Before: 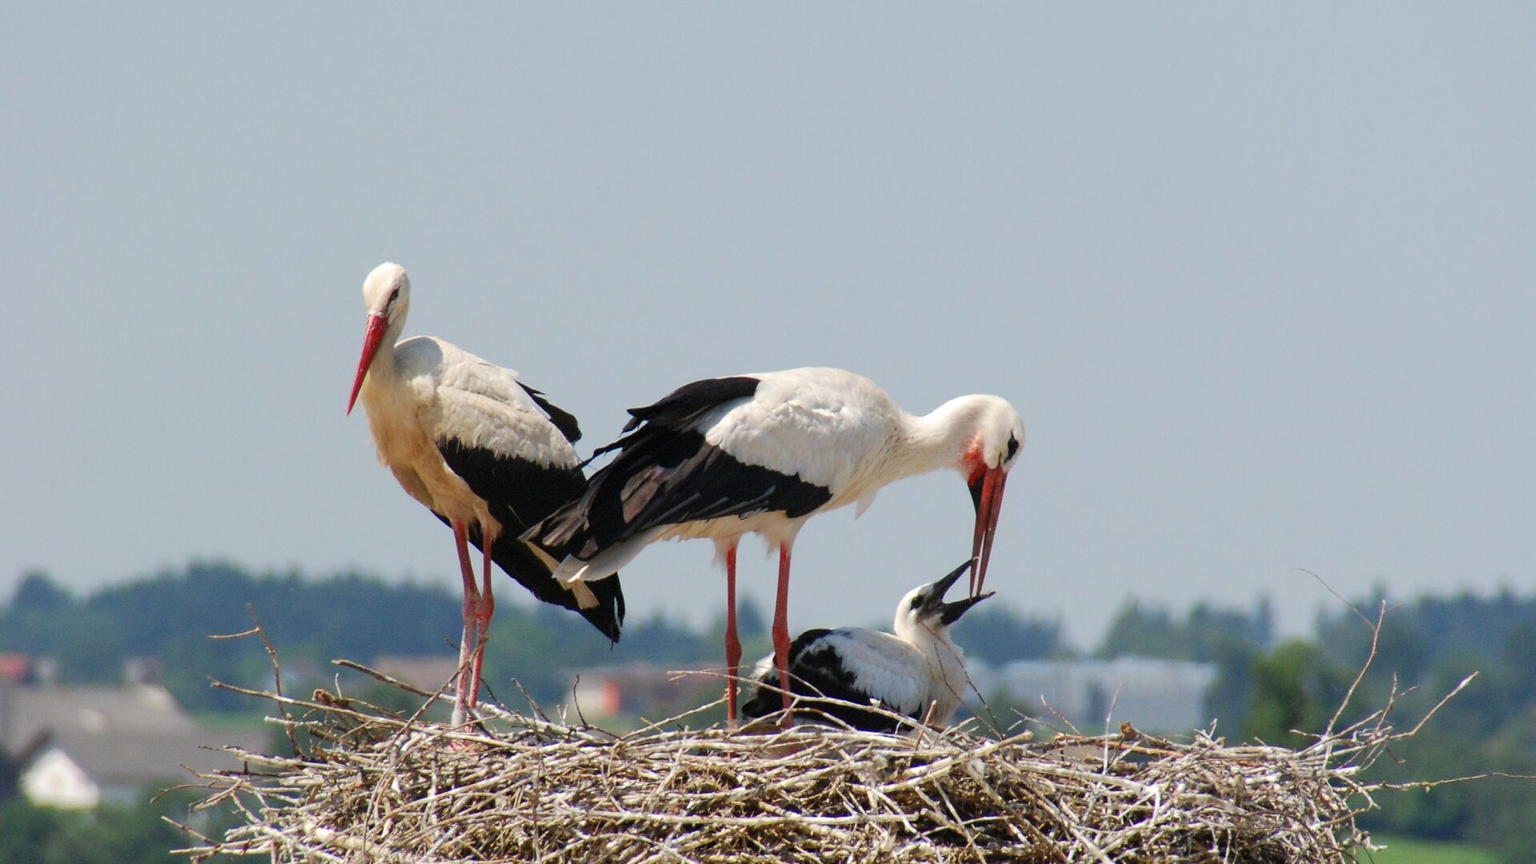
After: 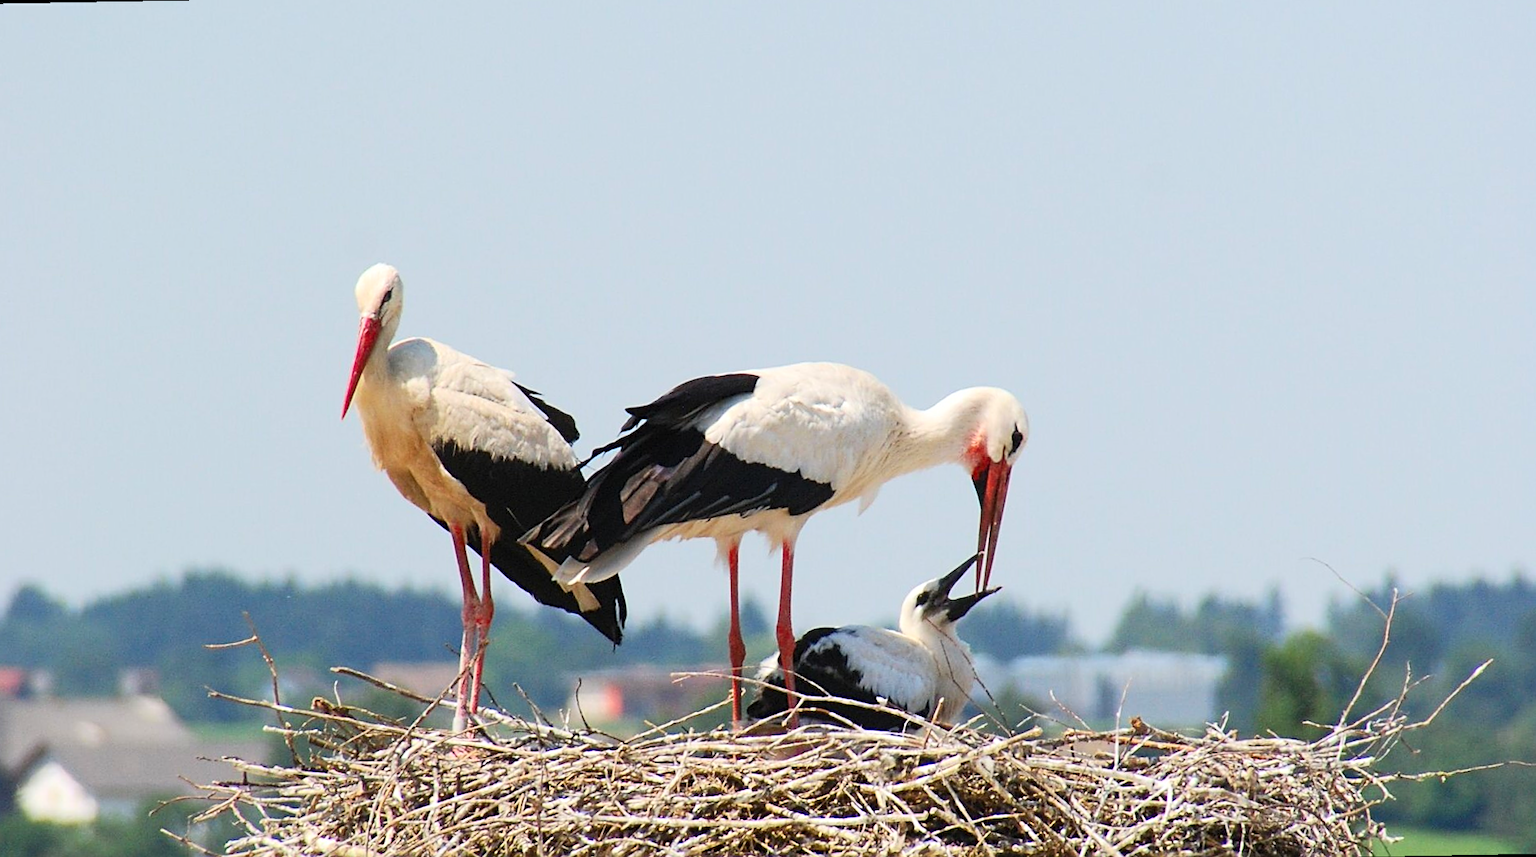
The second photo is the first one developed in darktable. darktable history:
rotate and perspective: rotation -1°, crop left 0.011, crop right 0.989, crop top 0.025, crop bottom 0.975
contrast brightness saturation: contrast 0.2, brightness 0.16, saturation 0.22
sharpen: on, module defaults
